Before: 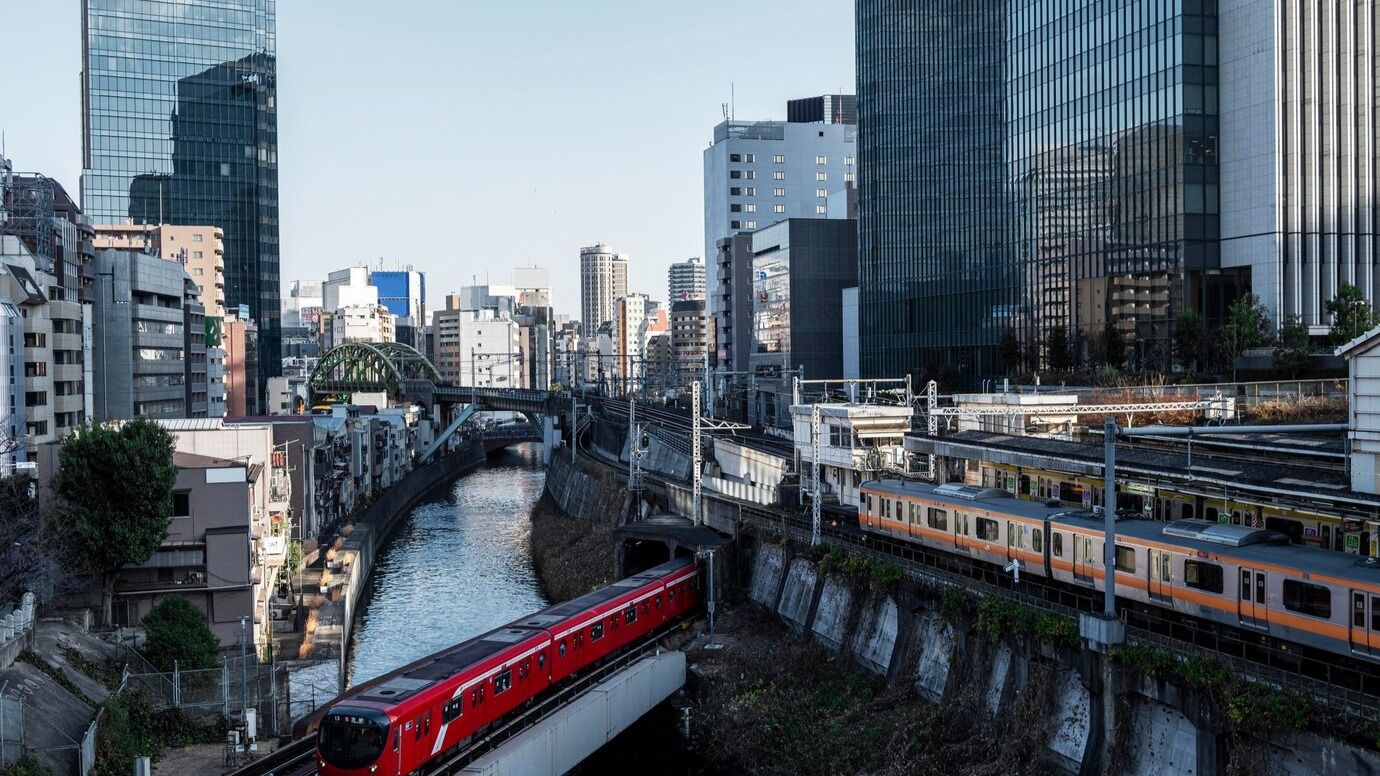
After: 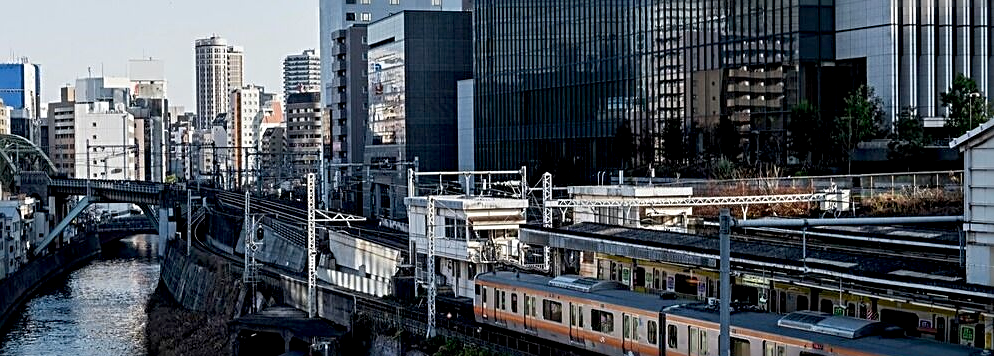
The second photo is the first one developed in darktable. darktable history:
sharpen: radius 2.543, amount 0.636
exposure: black level correction 0.009, exposure -0.159 EV, compensate highlight preservation false
crop and rotate: left 27.938%, top 27.046%, bottom 27.046%
